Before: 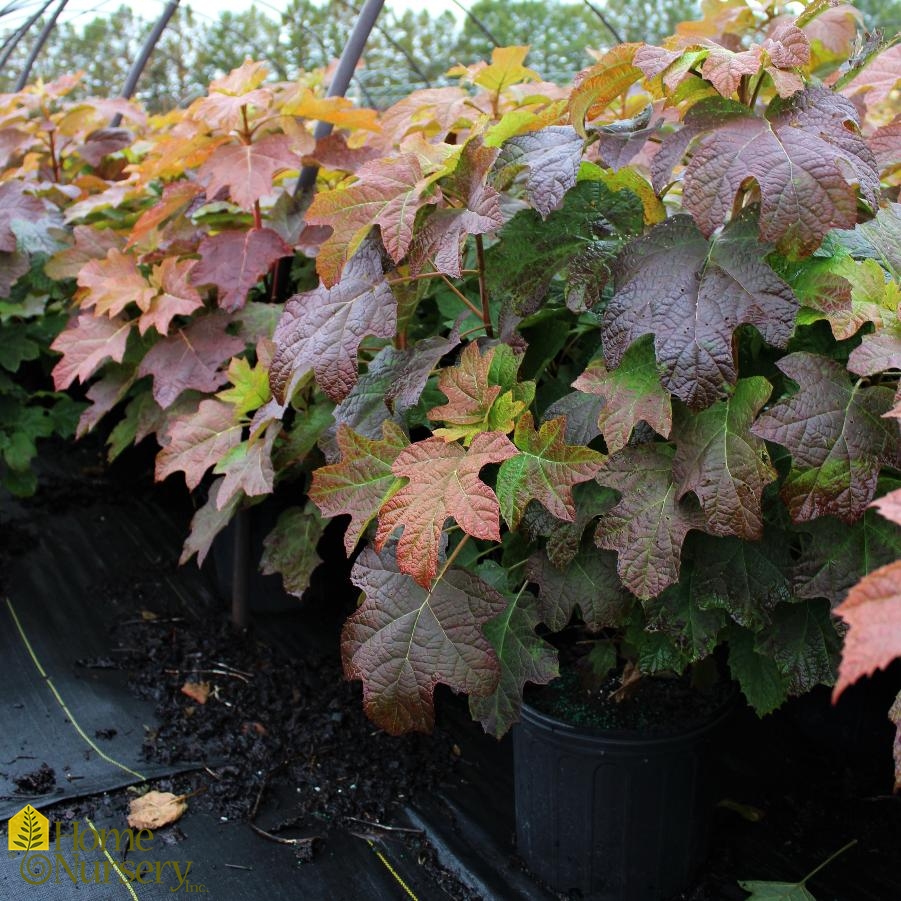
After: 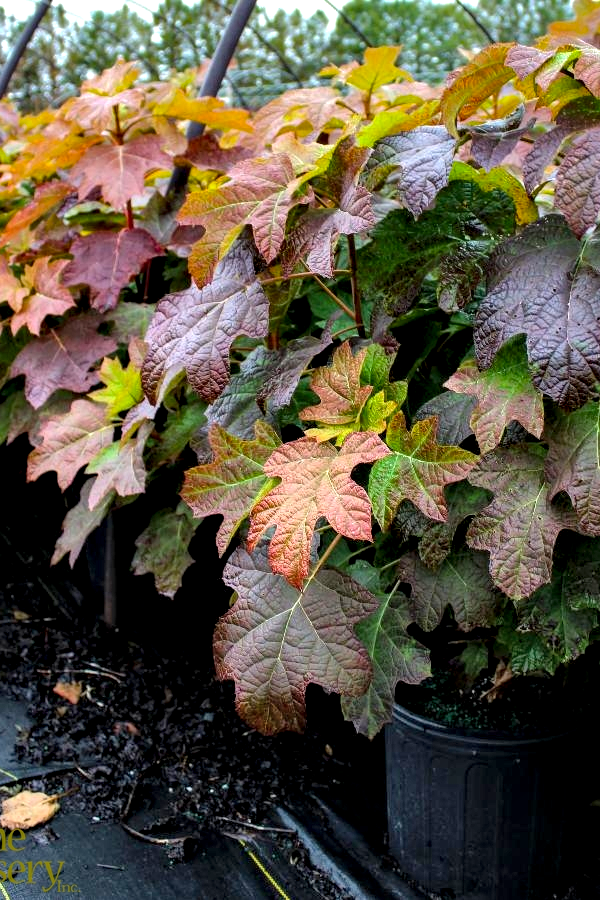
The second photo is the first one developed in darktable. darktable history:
local contrast: highlights 80%, shadows 57%, detail 175%, midtone range 0.602
shadows and highlights: shadows 40, highlights -60
color balance rgb: perceptual saturation grading › global saturation 25%, global vibrance 20%
crop and rotate: left 14.292%, right 19.041%
